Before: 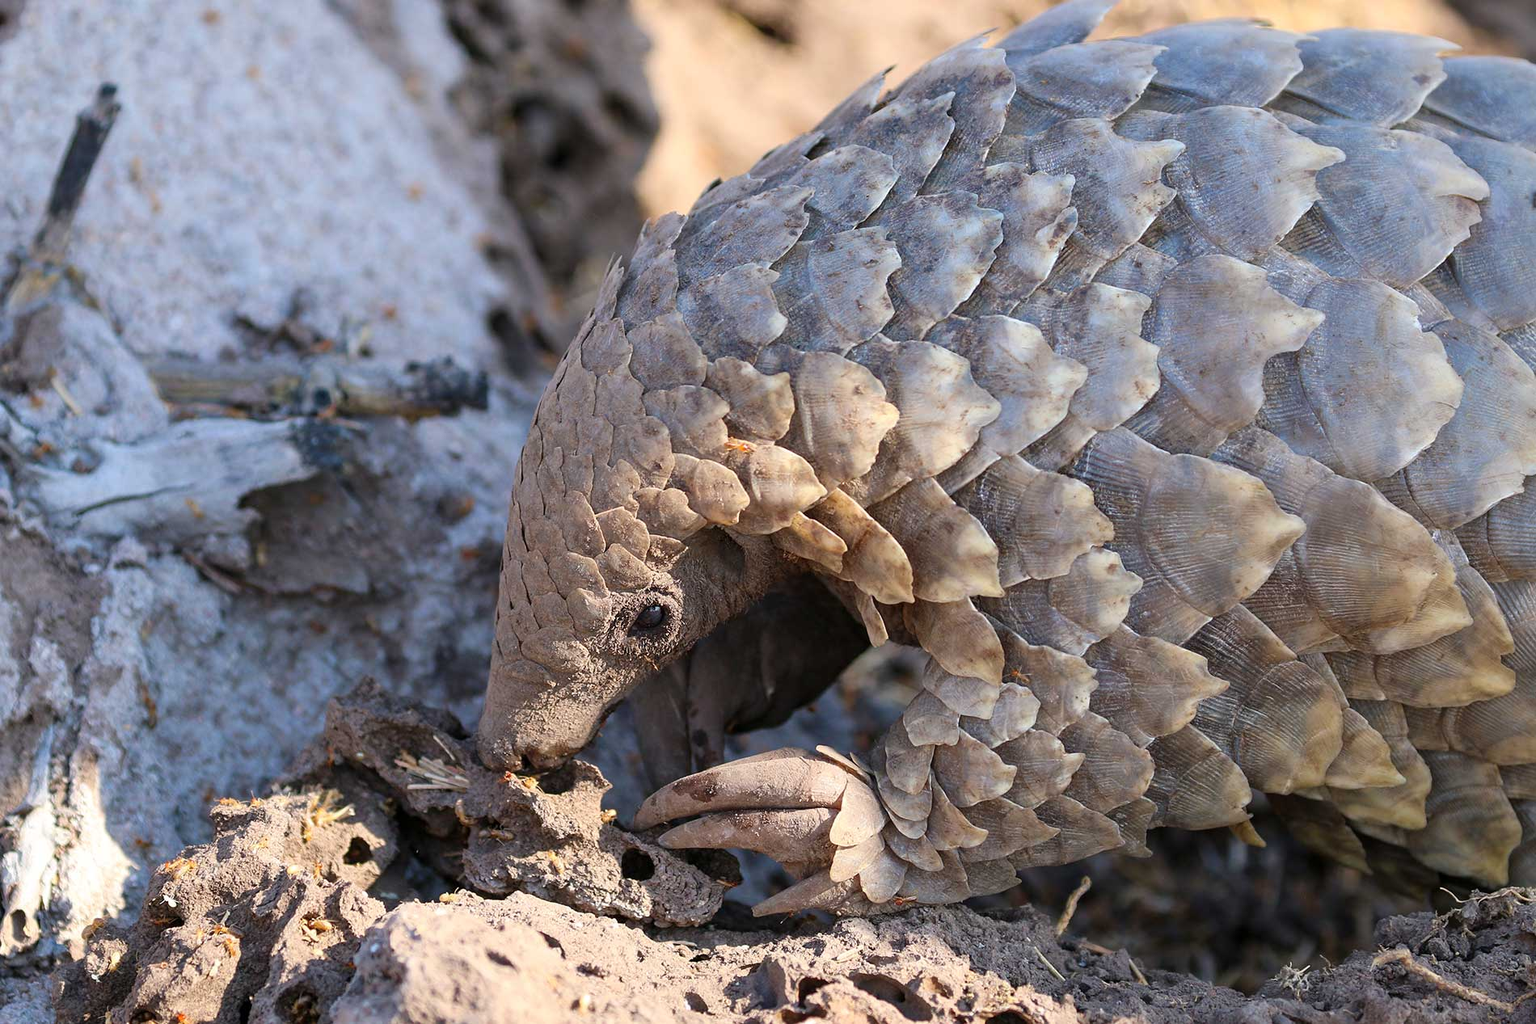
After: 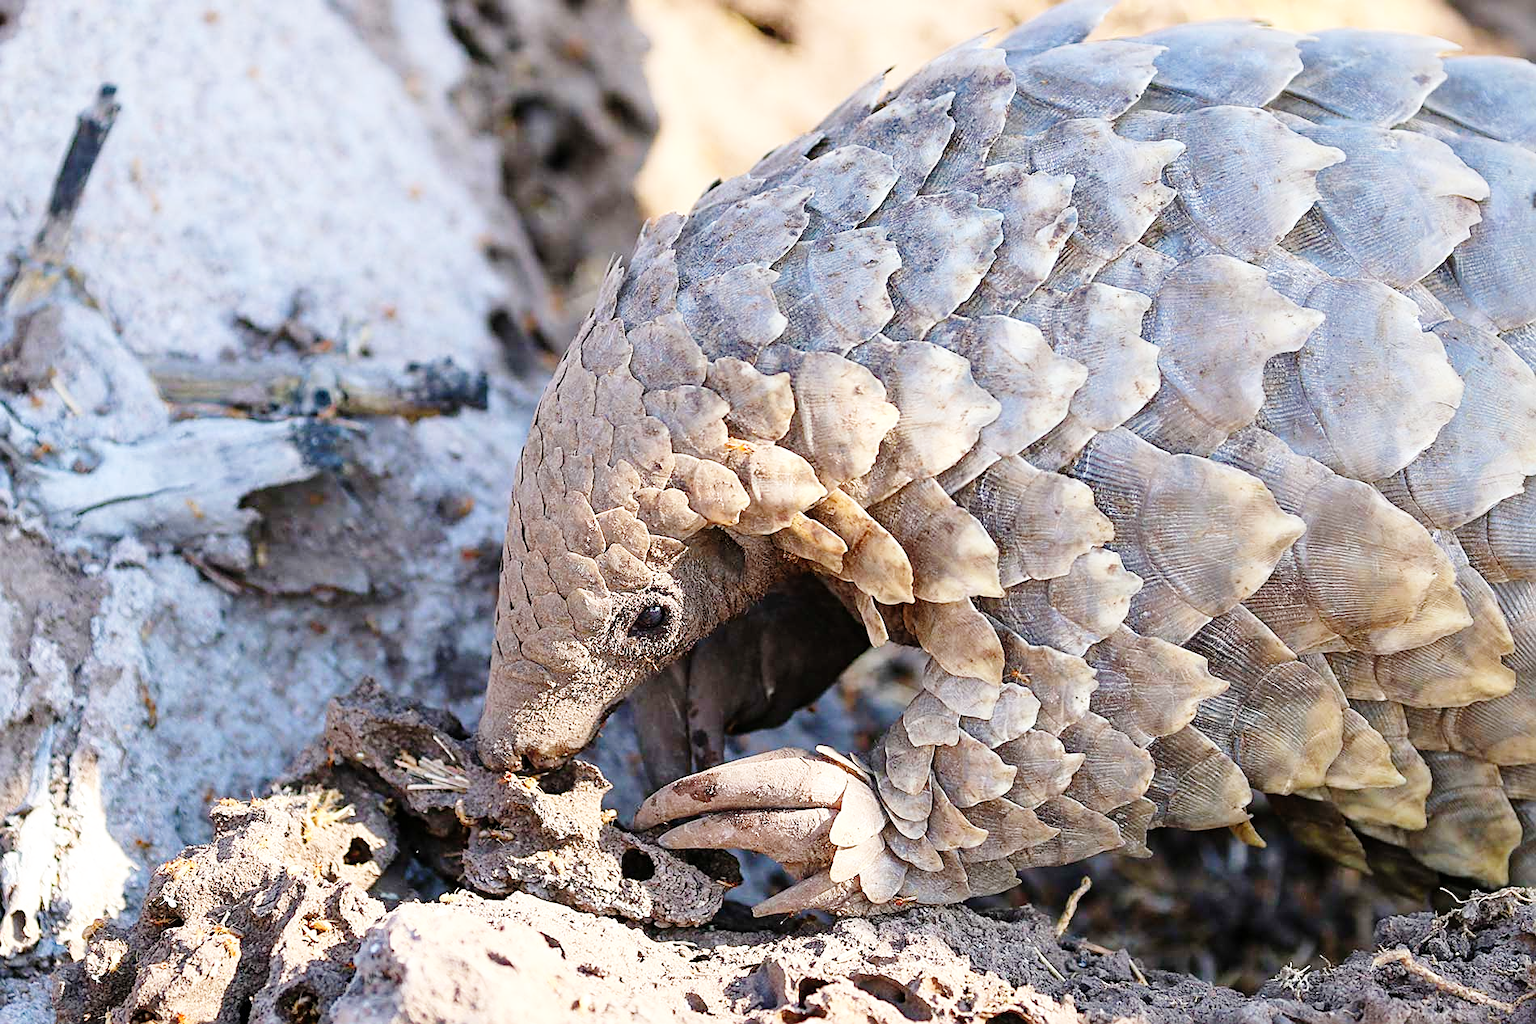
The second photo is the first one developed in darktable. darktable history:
base curve: curves: ch0 [(0, 0) (0.008, 0.007) (0.022, 0.029) (0.048, 0.089) (0.092, 0.197) (0.191, 0.399) (0.275, 0.534) (0.357, 0.65) (0.477, 0.78) (0.542, 0.833) (0.799, 0.973) (1, 1)], preserve colors none
sharpen: on, module defaults
